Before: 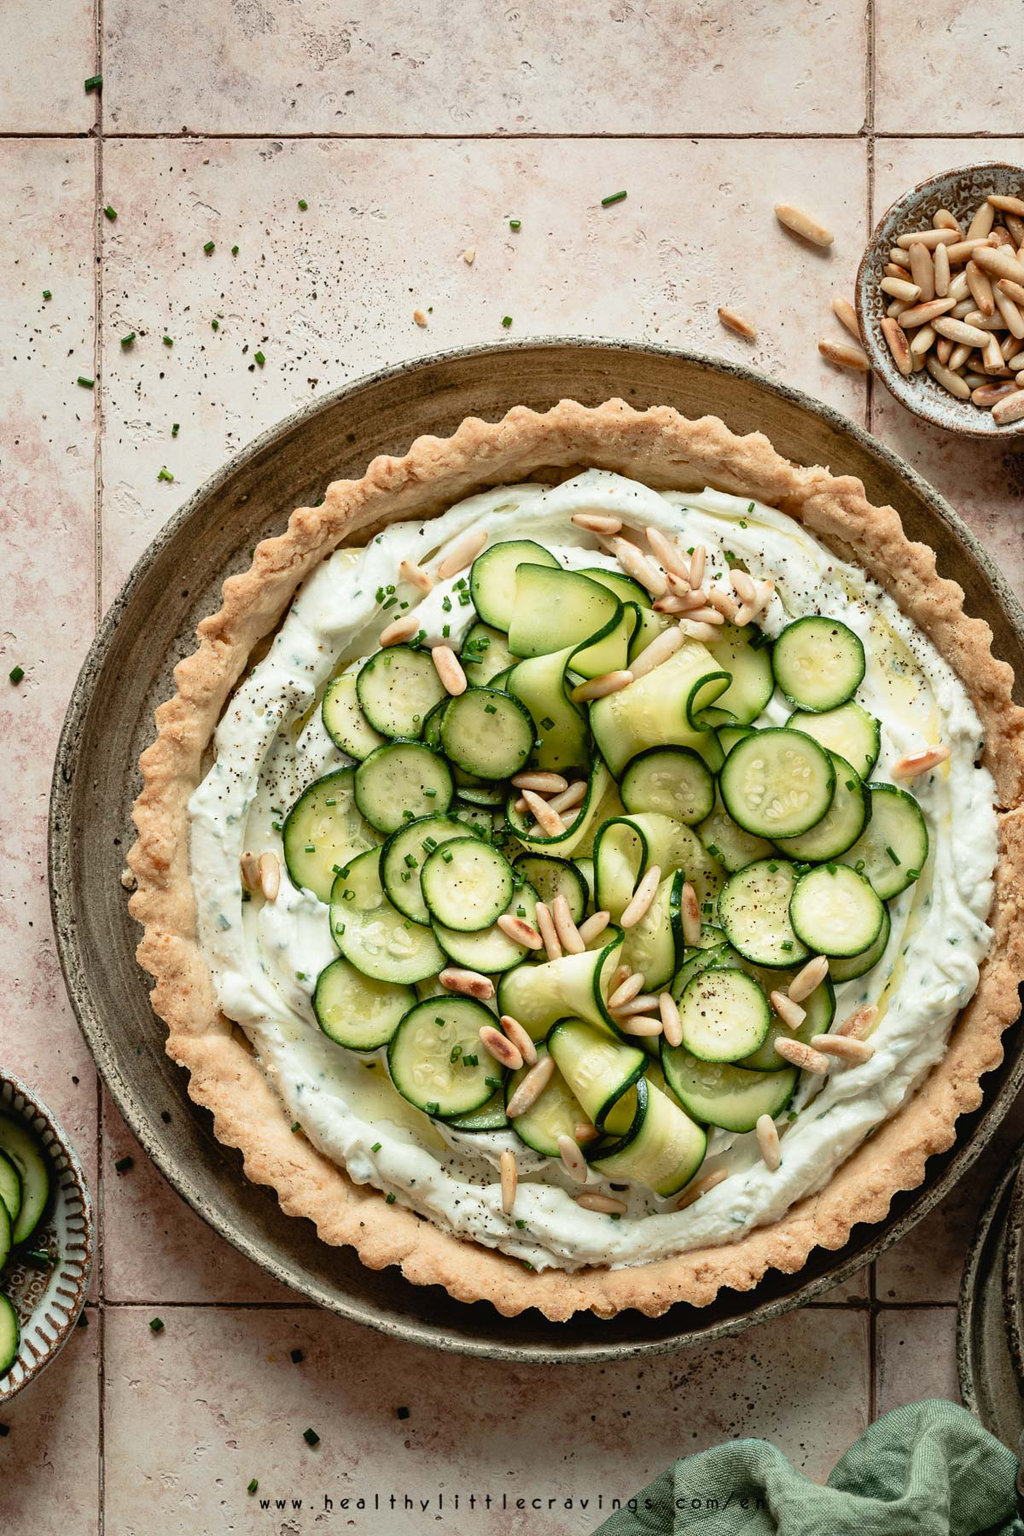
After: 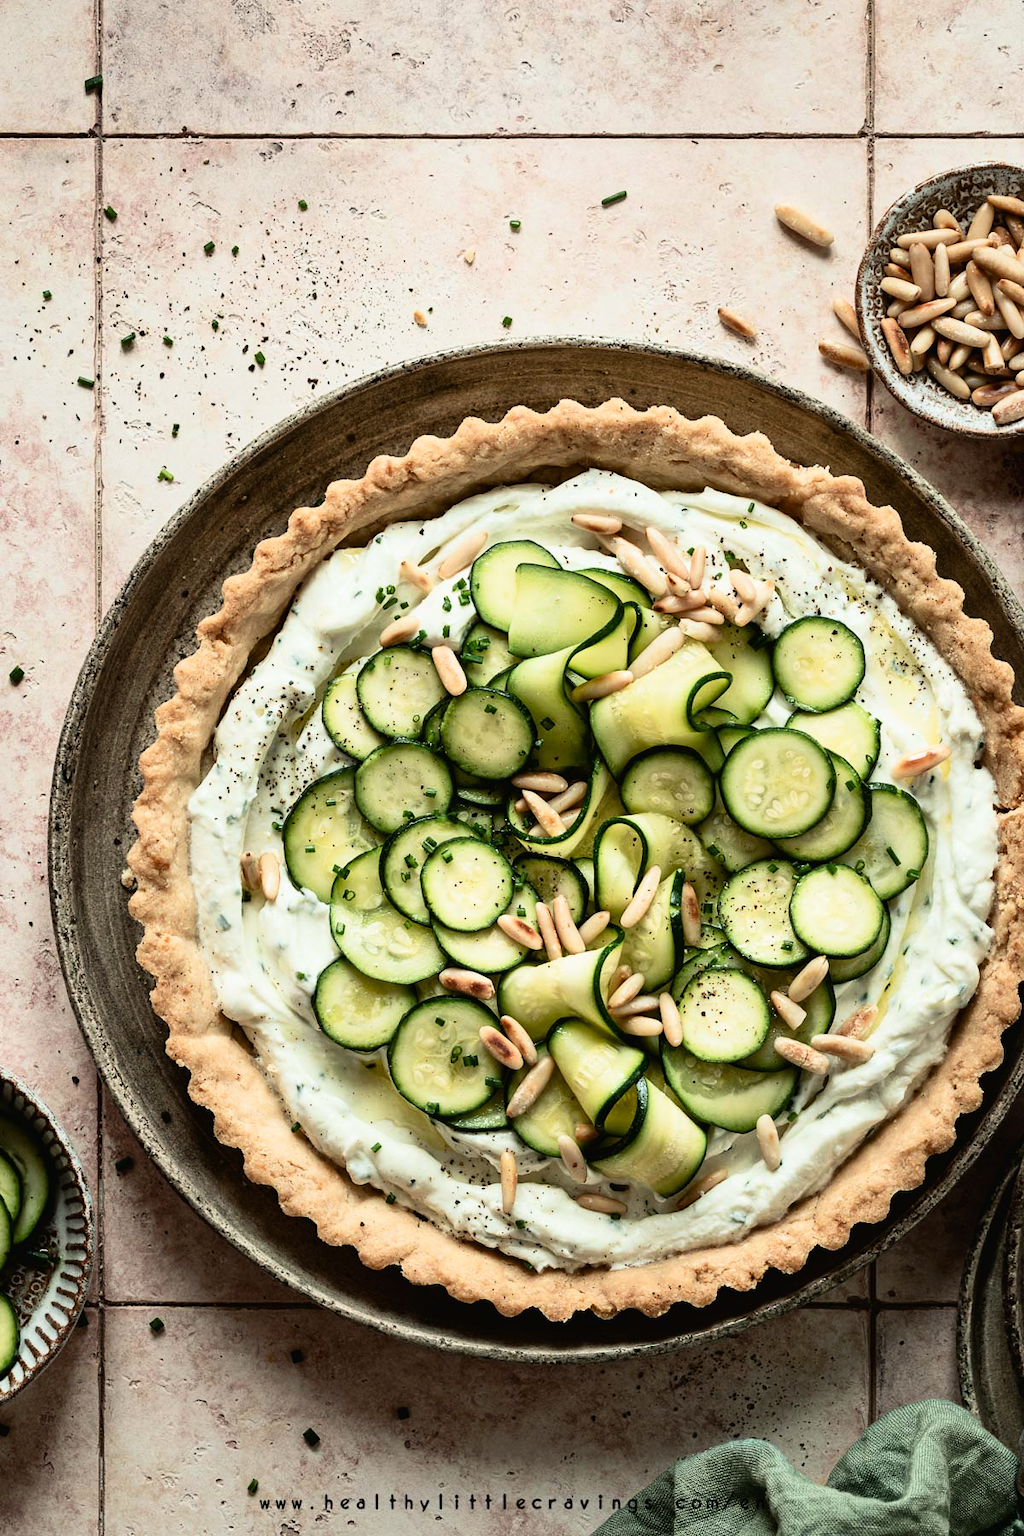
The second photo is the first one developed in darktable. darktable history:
tone equalizer: -8 EV -0.455 EV, -7 EV -0.376 EV, -6 EV -0.339 EV, -5 EV -0.241 EV, -3 EV 0.208 EV, -2 EV 0.336 EV, -1 EV 0.392 EV, +0 EV 0.442 EV, edges refinement/feathering 500, mask exposure compensation -1.57 EV, preserve details no
tone curve: curves: ch0 [(0, 0.01) (0.037, 0.032) (0.131, 0.108) (0.275, 0.258) (0.483, 0.512) (0.61, 0.661) (0.696, 0.76) (0.792, 0.867) (0.911, 0.955) (0.997, 0.995)]; ch1 [(0, 0) (0.308, 0.268) (0.425, 0.383) (0.503, 0.502) (0.529, 0.543) (0.706, 0.754) (0.869, 0.907) (1, 1)]; ch2 [(0, 0) (0.228, 0.196) (0.336, 0.315) (0.399, 0.403) (0.485, 0.487) (0.502, 0.502) (0.525, 0.523) (0.545, 0.552) (0.587, 0.61) (0.636, 0.654) (0.711, 0.729) (0.855, 0.87) (0.998, 0.977)], color space Lab, linked channels, preserve colors none
exposure: exposure -0.408 EV, compensate highlight preservation false
